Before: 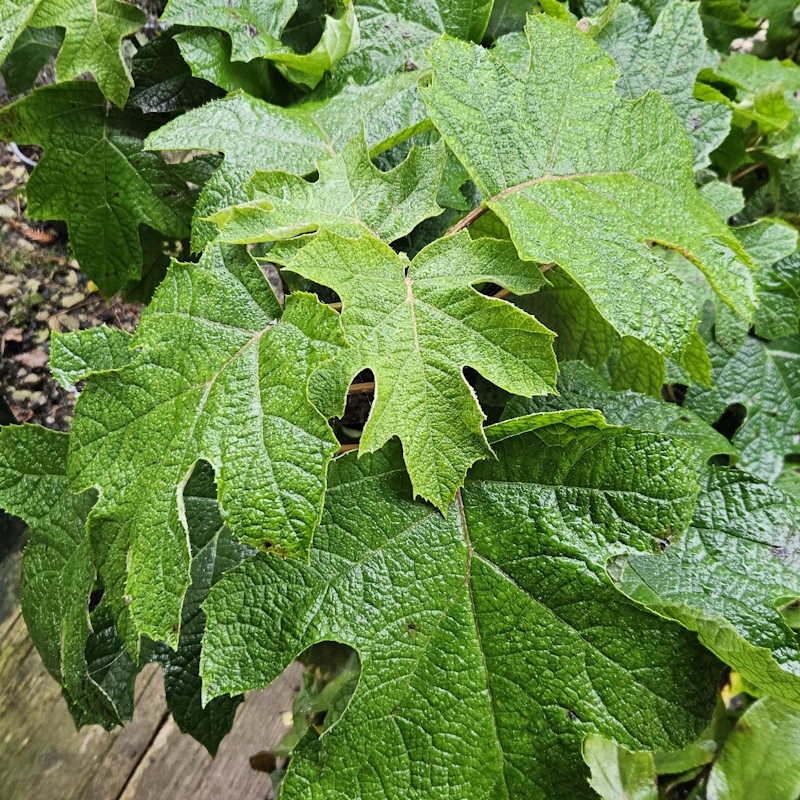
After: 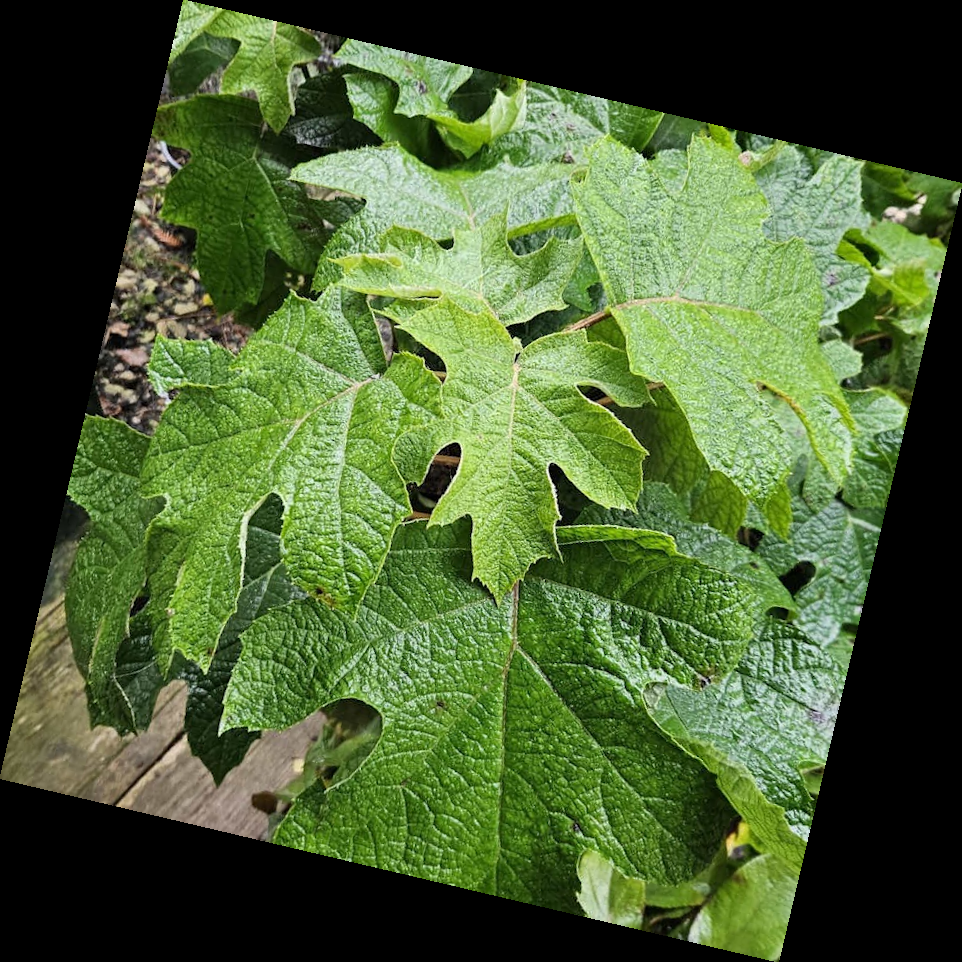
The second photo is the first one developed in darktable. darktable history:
rgb levels: preserve colors max RGB
rotate and perspective: rotation 13.27°, automatic cropping off
